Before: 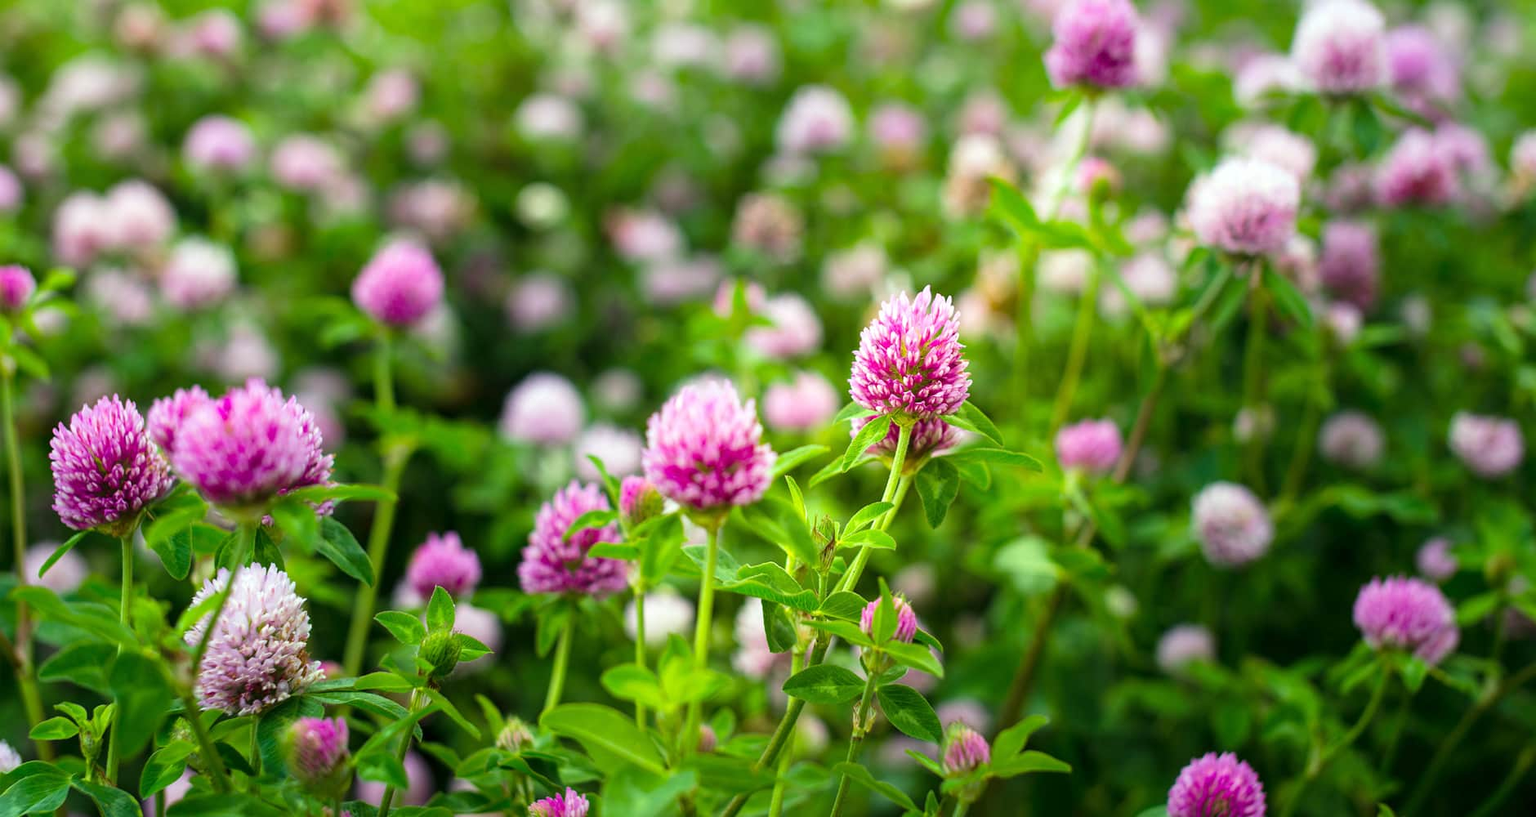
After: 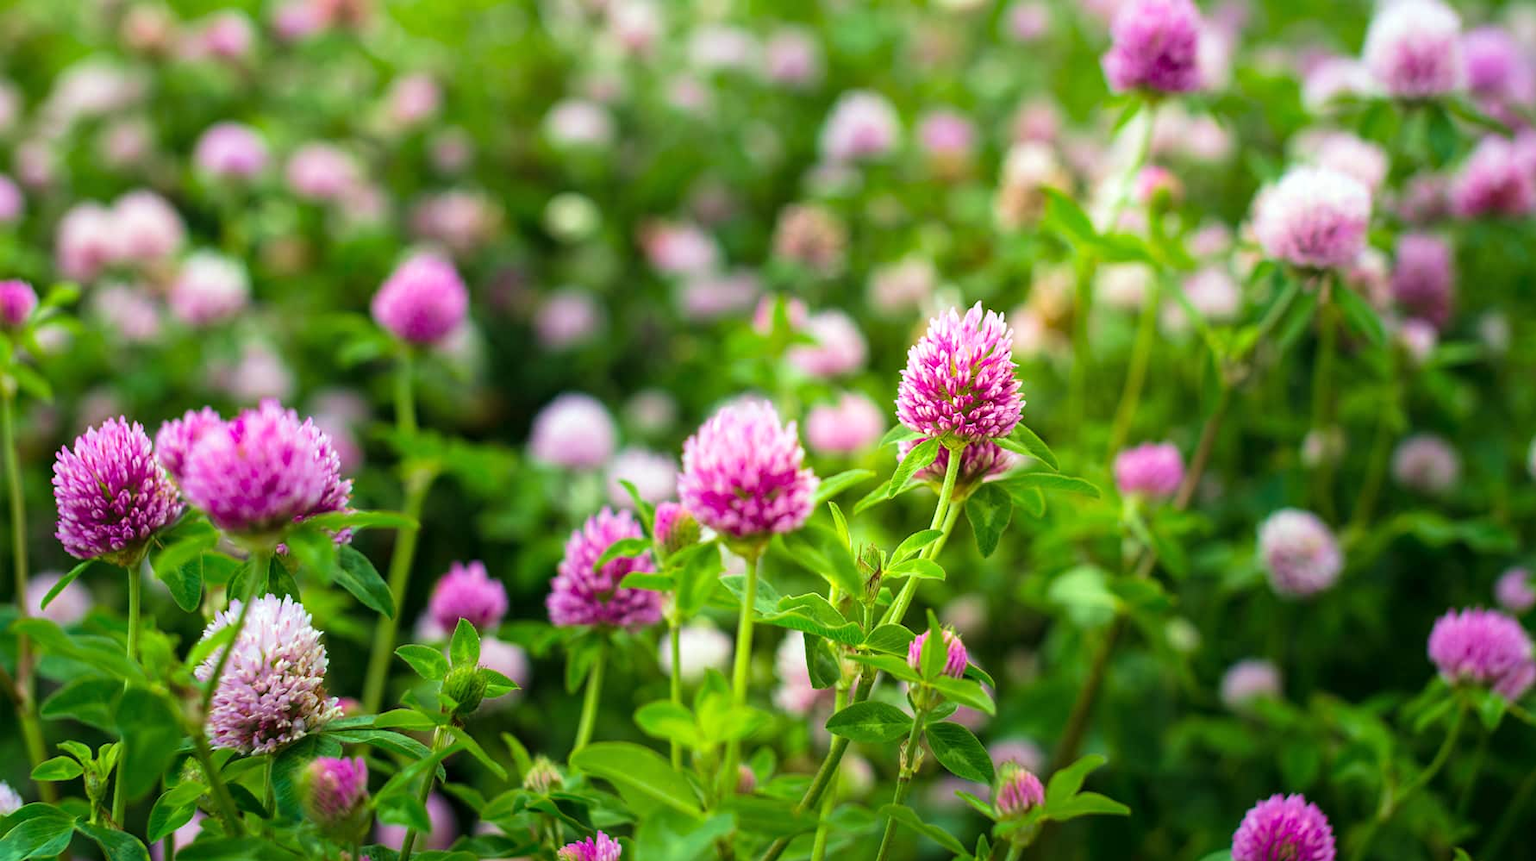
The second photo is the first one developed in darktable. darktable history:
velvia: strength 30%
crop and rotate: right 5.167%
